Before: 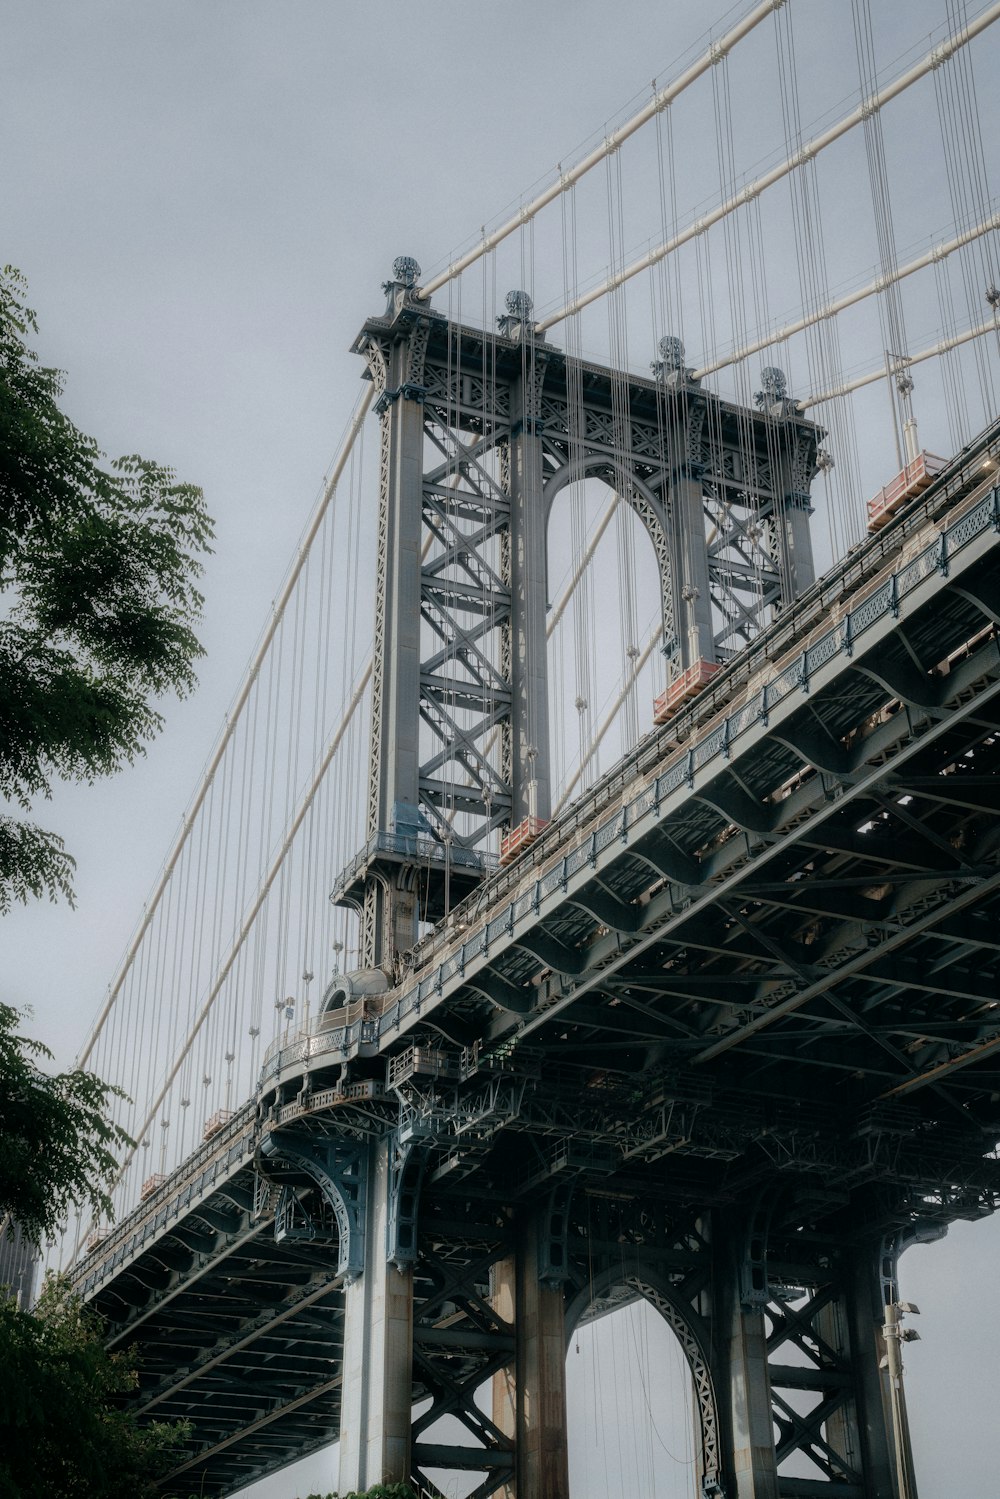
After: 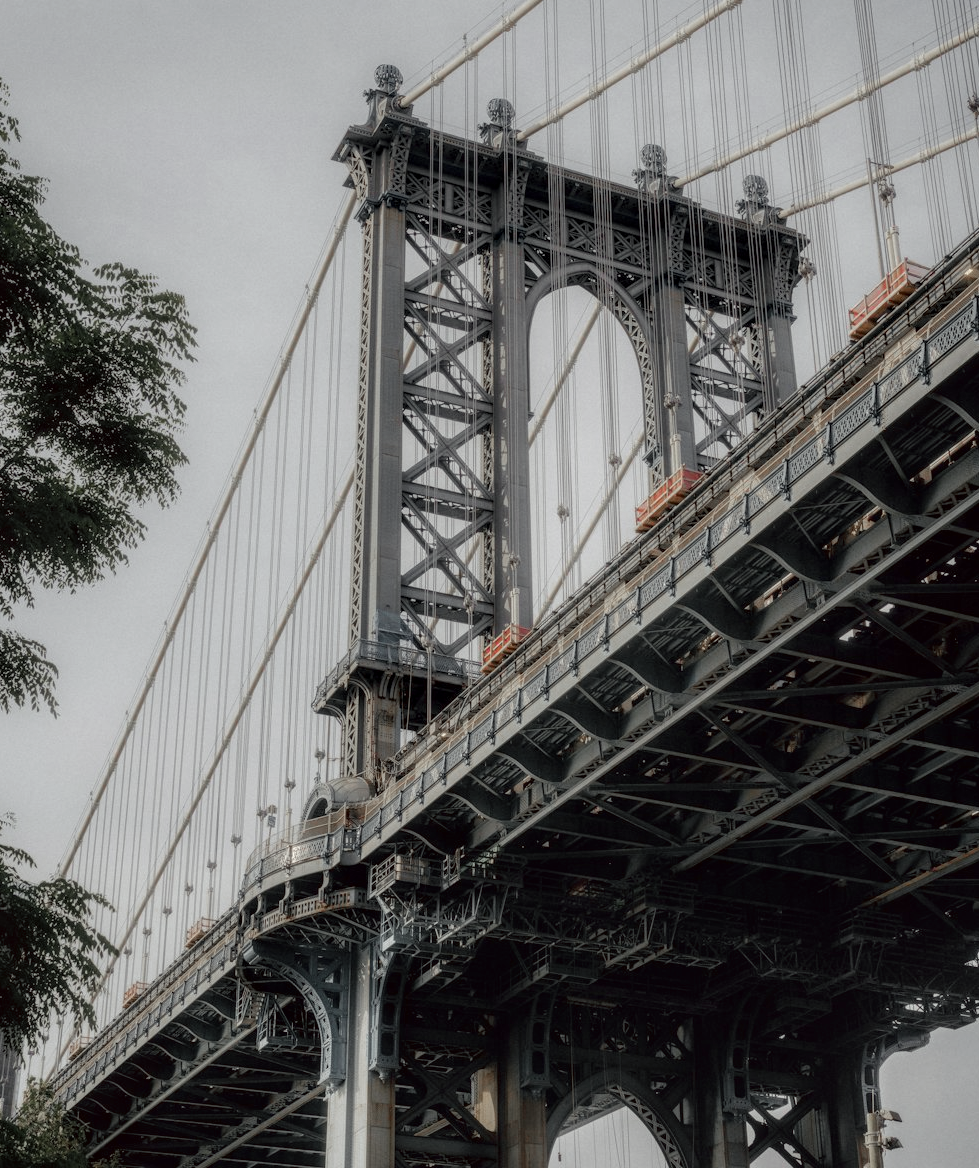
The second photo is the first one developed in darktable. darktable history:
crop and rotate: left 1.814%, top 12.818%, right 0.25%, bottom 9.225%
local contrast: on, module defaults
color zones: curves: ch0 [(0, 0.48) (0.209, 0.398) (0.305, 0.332) (0.429, 0.493) (0.571, 0.5) (0.714, 0.5) (0.857, 0.5) (1, 0.48)]; ch1 [(0, 0.736) (0.143, 0.625) (0.225, 0.371) (0.429, 0.256) (0.571, 0.241) (0.714, 0.213) (0.857, 0.48) (1, 0.736)]; ch2 [(0, 0.448) (0.143, 0.498) (0.286, 0.5) (0.429, 0.5) (0.571, 0.5) (0.714, 0.5) (0.857, 0.5) (1, 0.448)]
color correction: highlights a* -0.95, highlights b* 4.5, shadows a* 3.55
